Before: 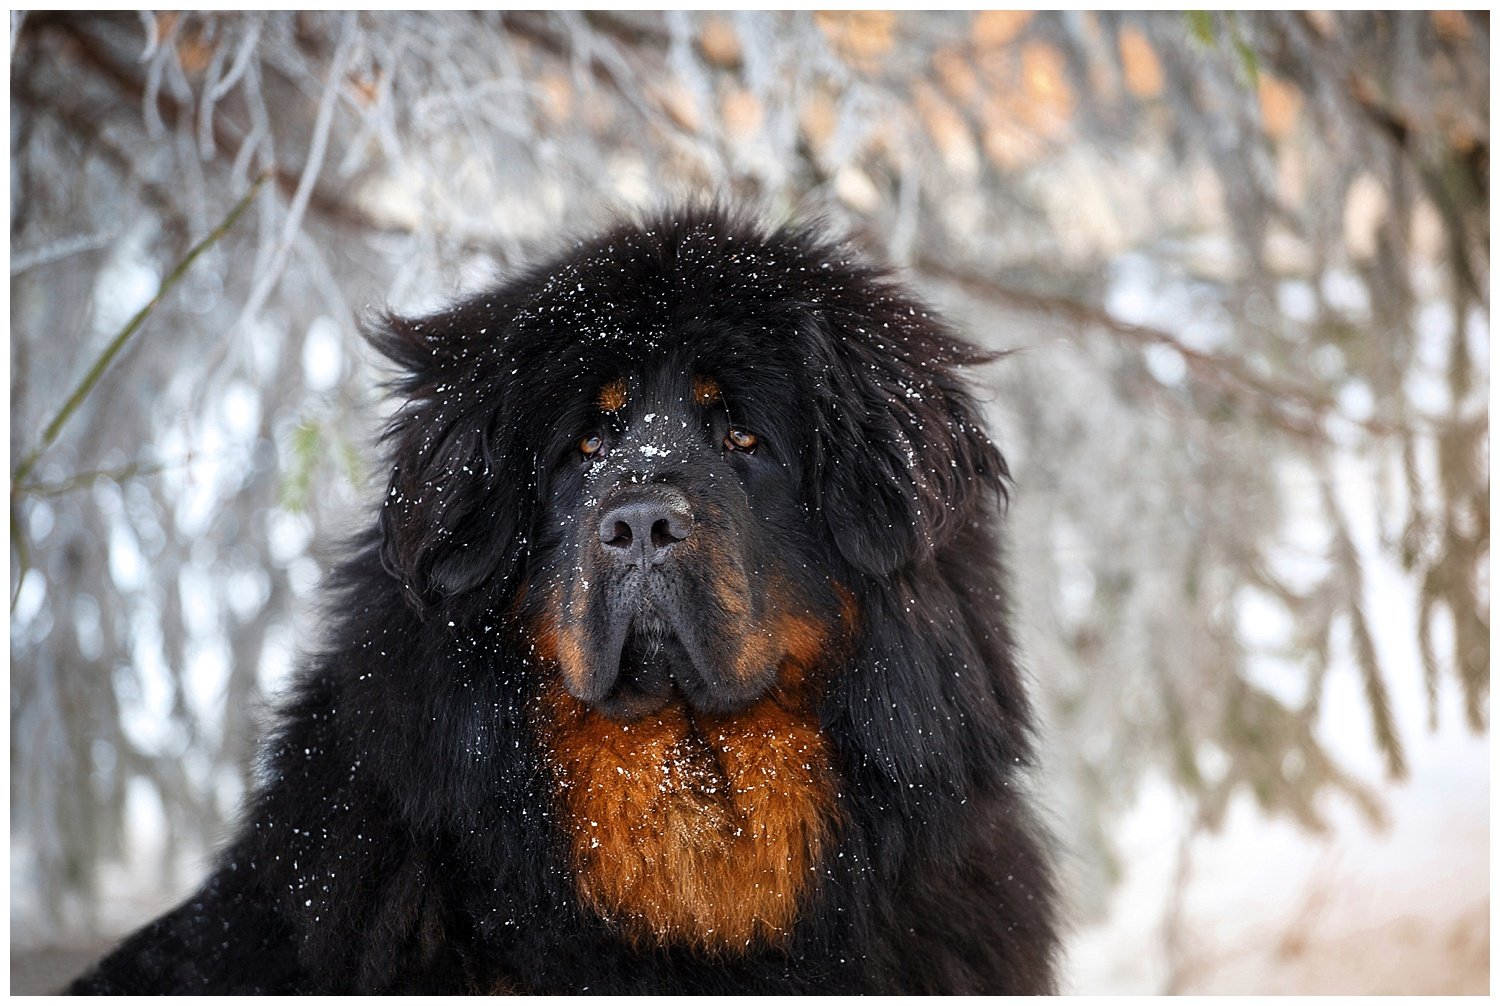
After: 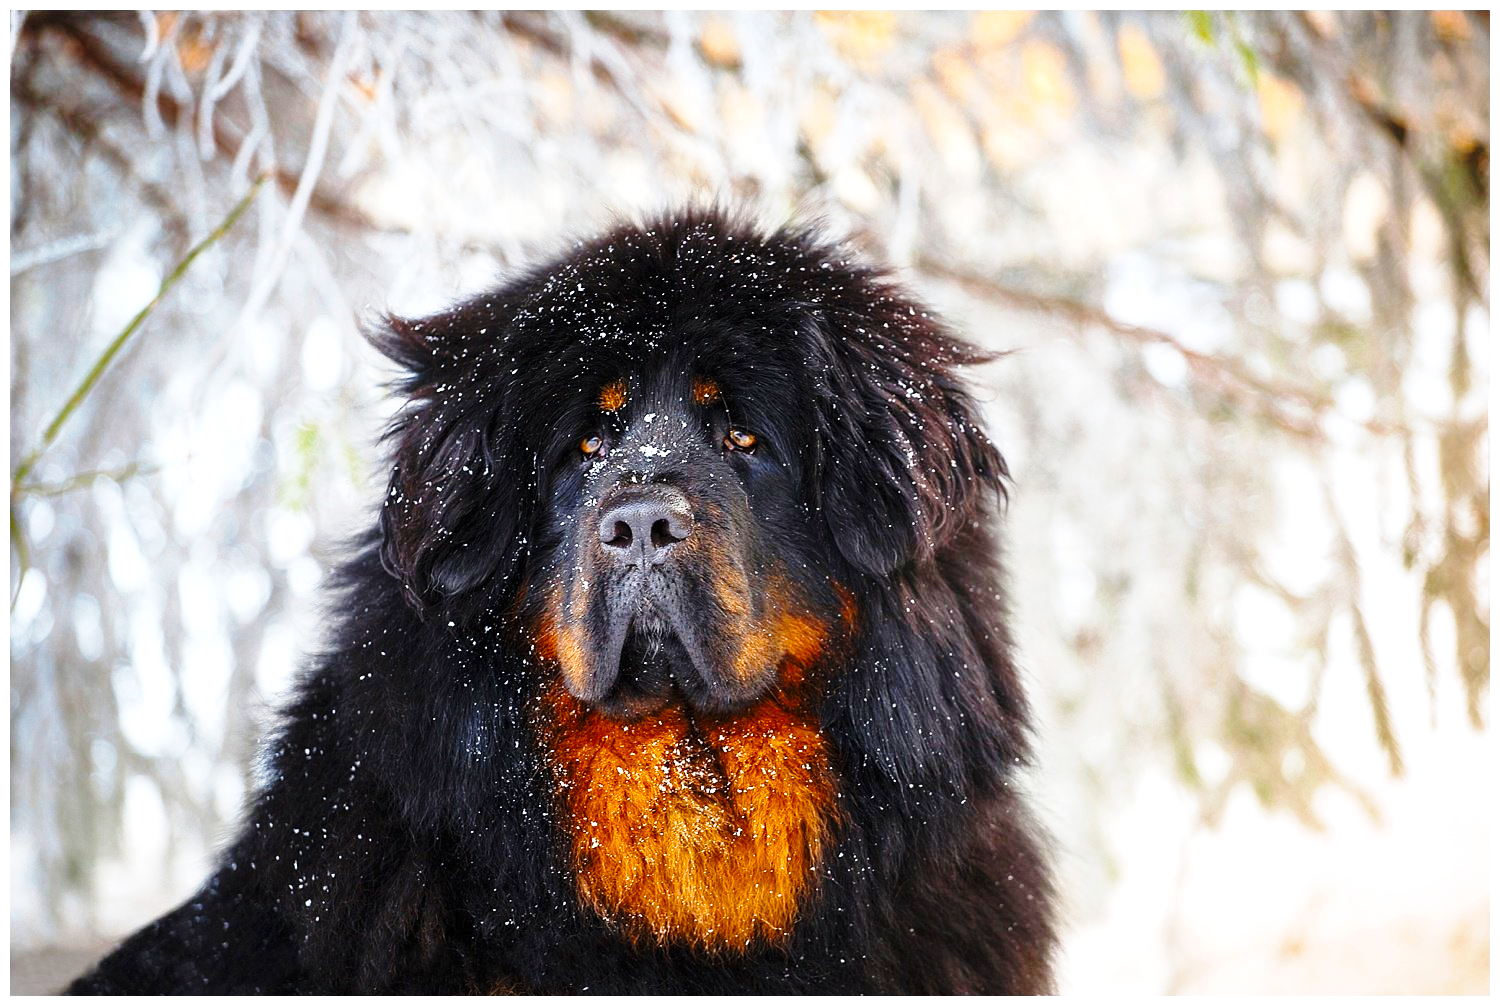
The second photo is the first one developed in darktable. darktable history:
exposure: black level correction 0, exposure 0.3 EV, compensate highlight preservation false
base curve: curves: ch0 [(0, 0) (0.028, 0.03) (0.121, 0.232) (0.46, 0.748) (0.859, 0.968) (1, 1)], preserve colors none
color balance rgb: perceptual saturation grading › global saturation 25%, global vibrance 20%
